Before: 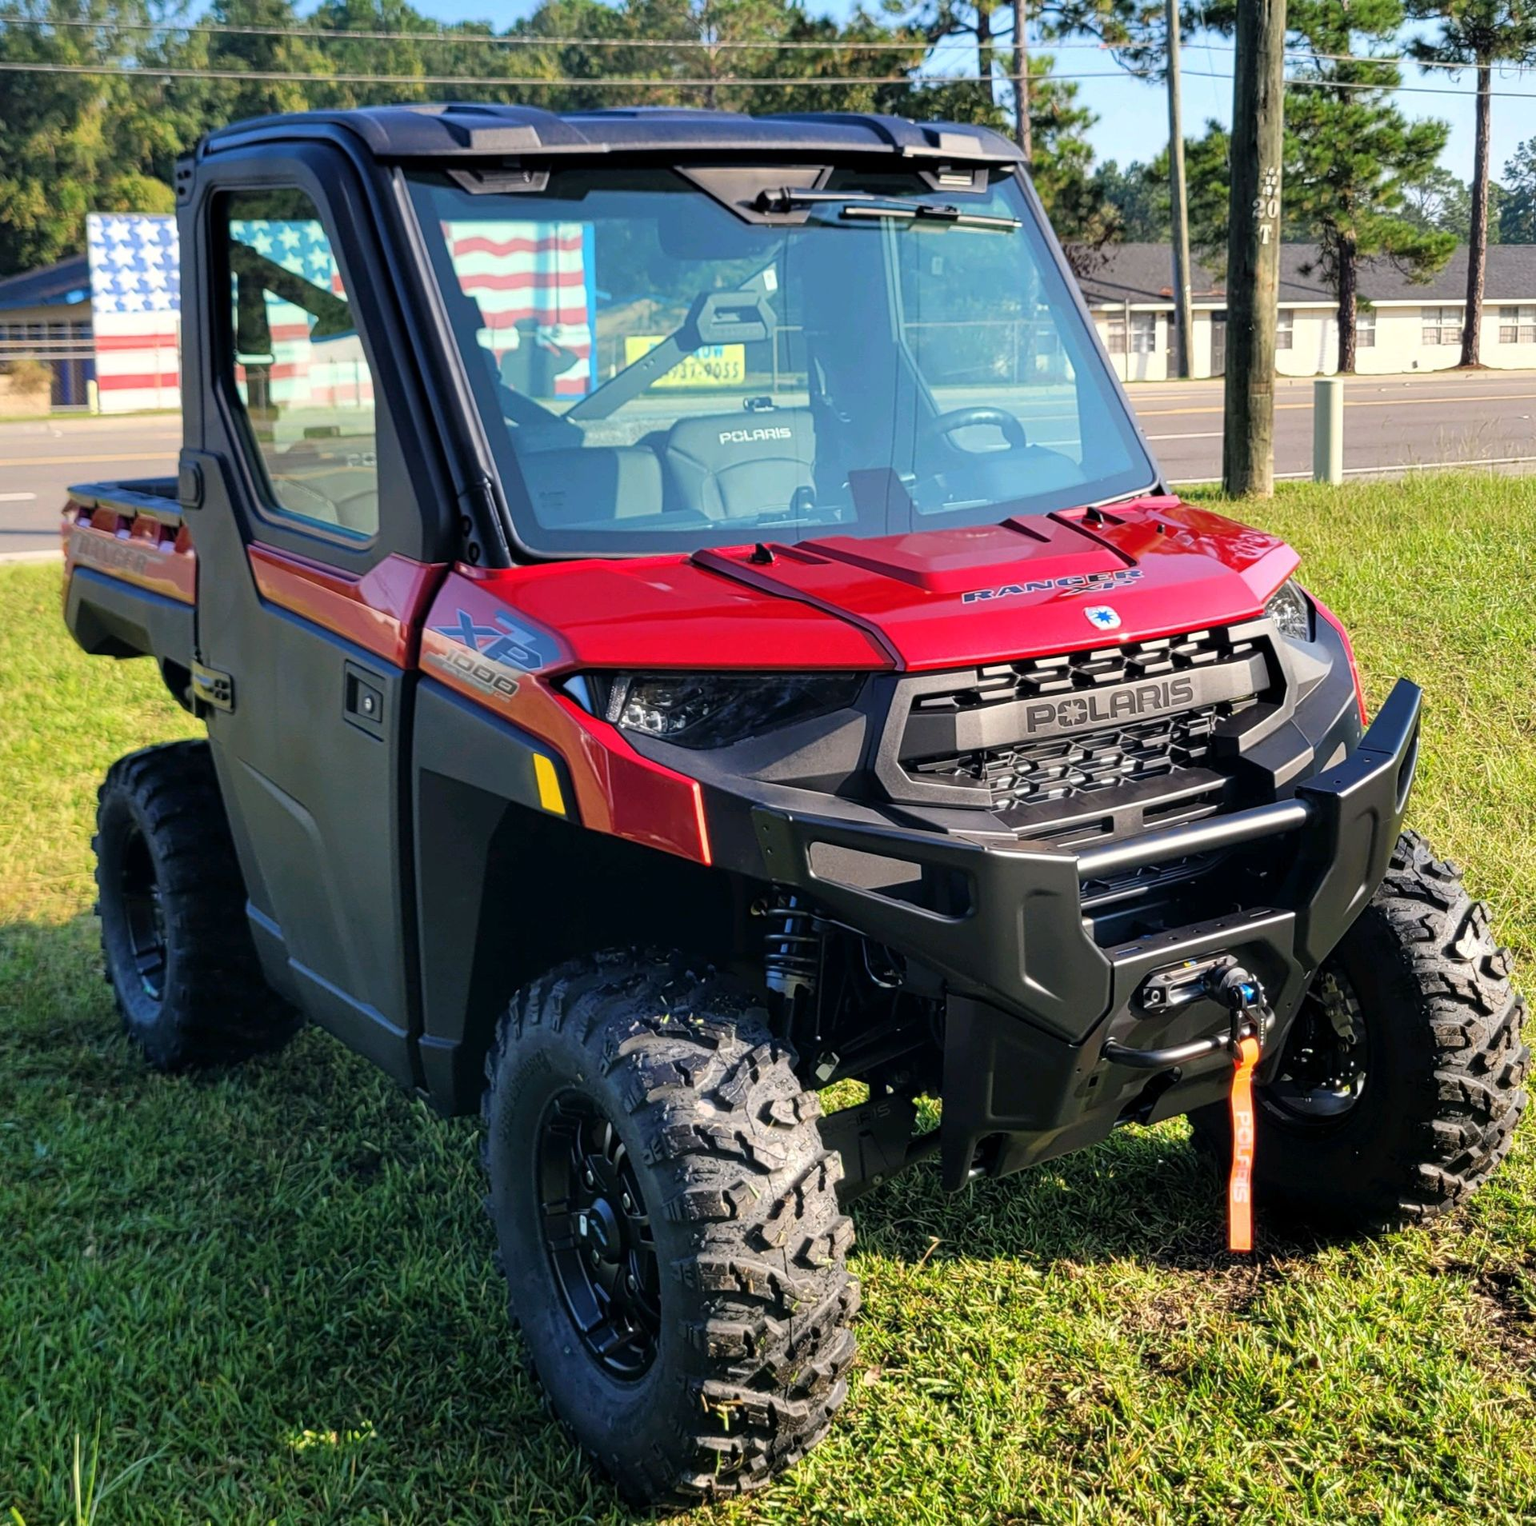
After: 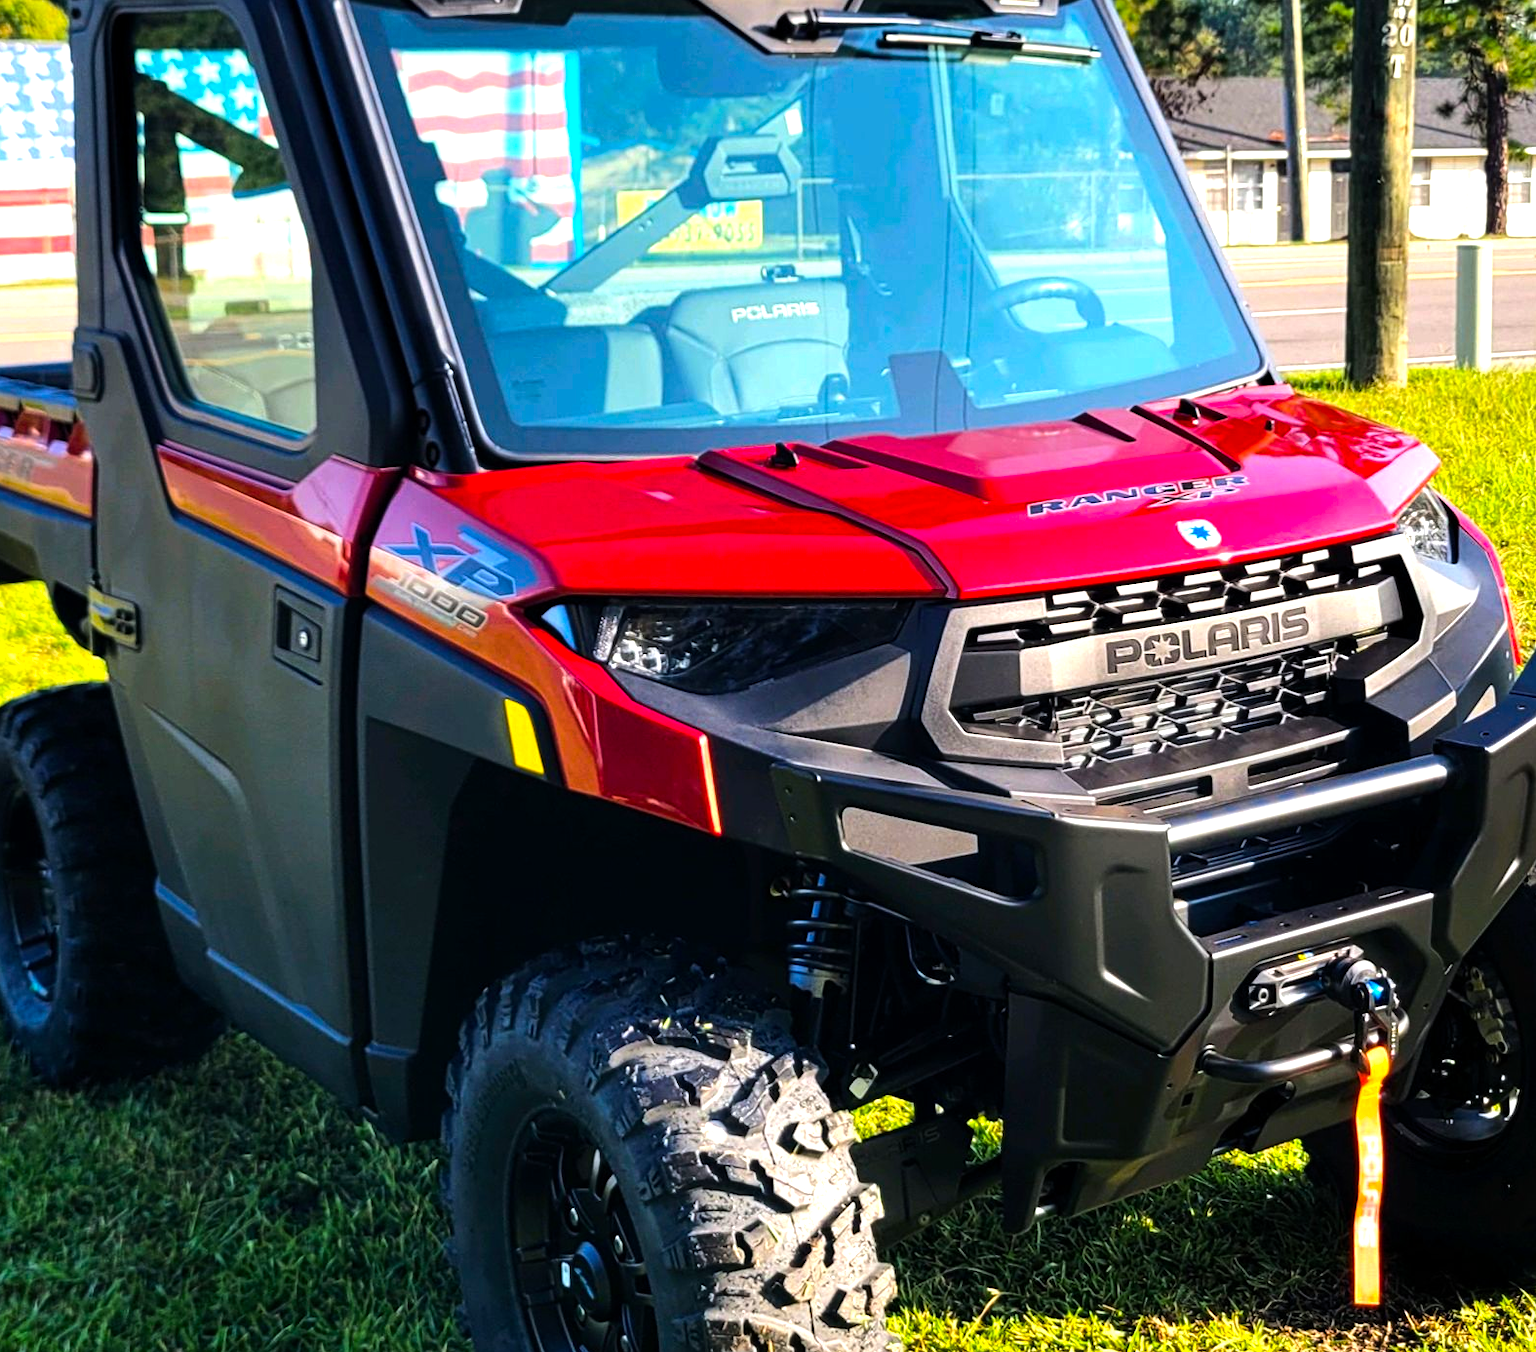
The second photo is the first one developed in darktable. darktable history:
crop: left 7.801%, top 11.829%, right 10.167%, bottom 15.442%
exposure: exposure 0.202 EV, compensate highlight preservation false
color balance rgb: perceptual saturation grading › global saturation 30.878%, perceptual brilliance grading › highlights 17.887%, perceptual brilliance grading › mid-tones 31.826%, perceptual brilliance grading › shadows -30.91%, global vibrance 20%
